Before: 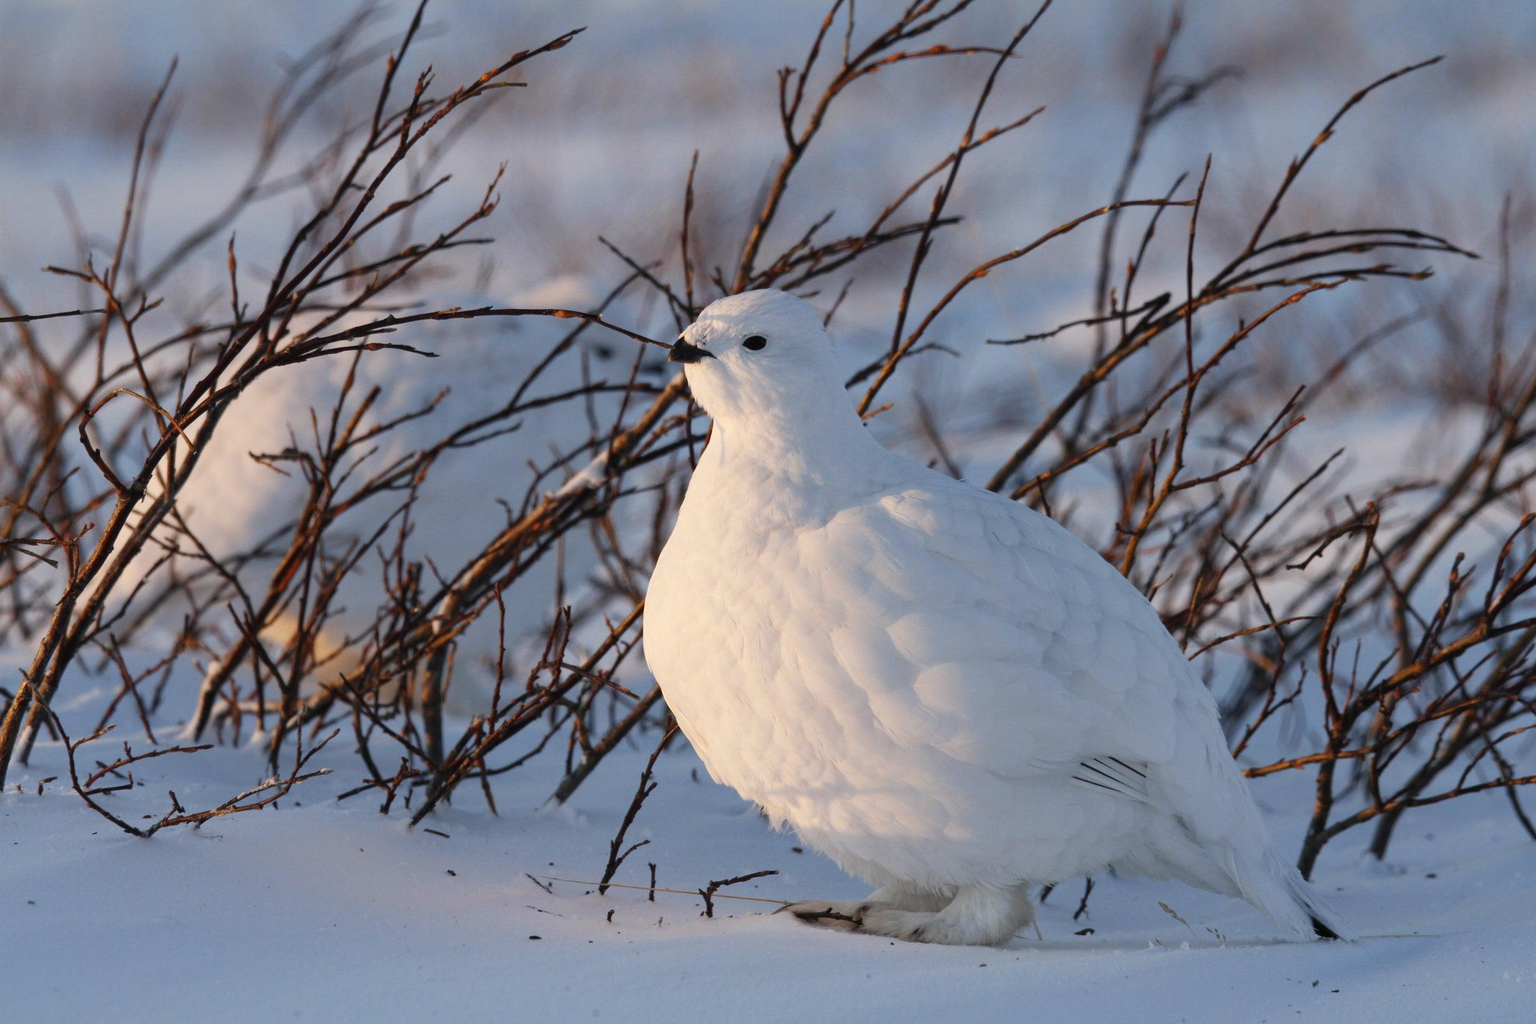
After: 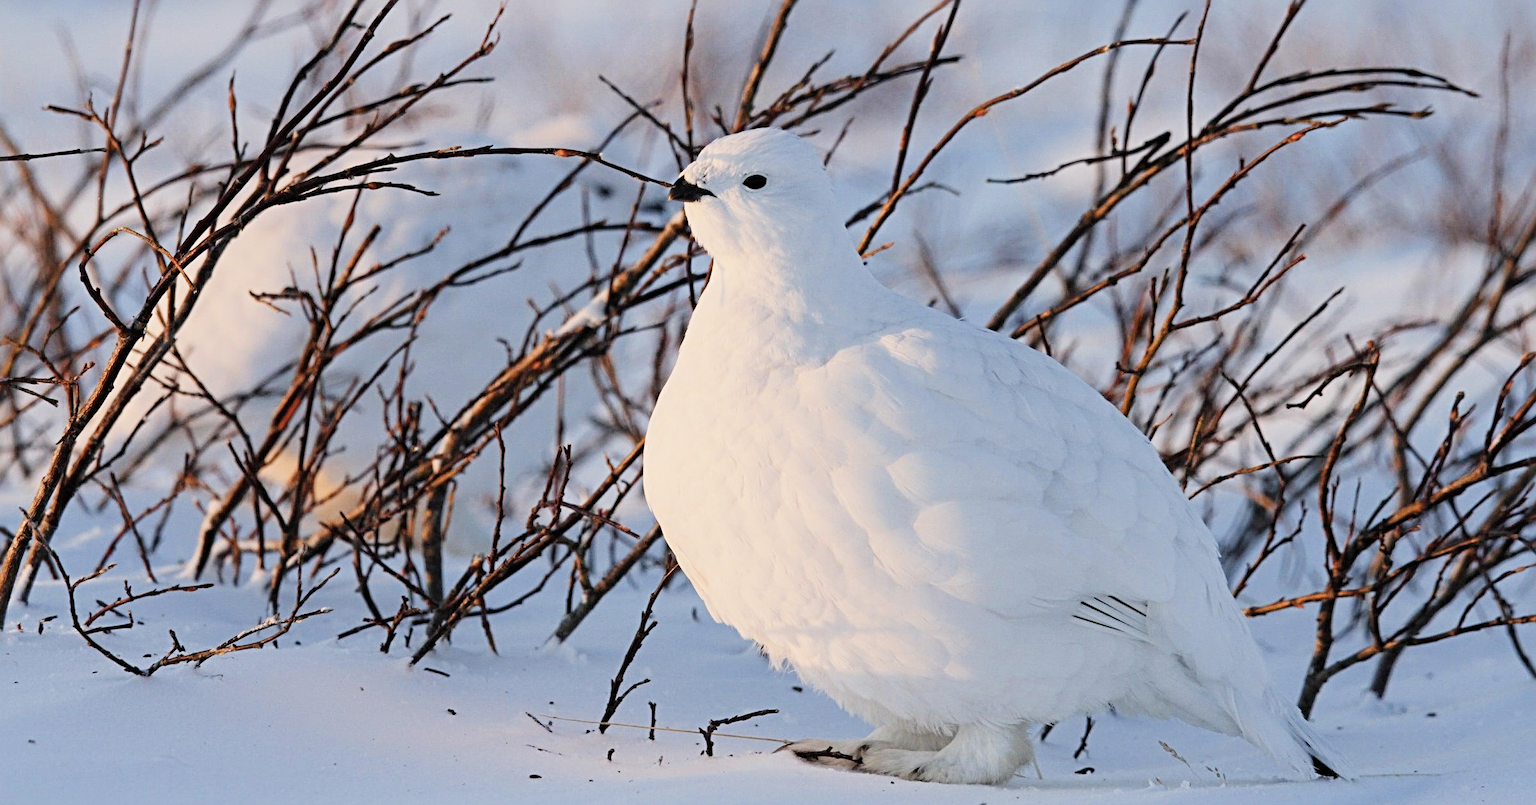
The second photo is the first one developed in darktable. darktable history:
sharpen: radius 4.883
filmic rgb: black relative exposure -7.65 EV, white relative exposure 4.56 EV, hardness 3.61
crop and rotate: top 15.774%, bottom 5.506%
exposure: black level correction 0, exposure 1.015 EV, compensate exposure bias true, compensate highlight preservation false
